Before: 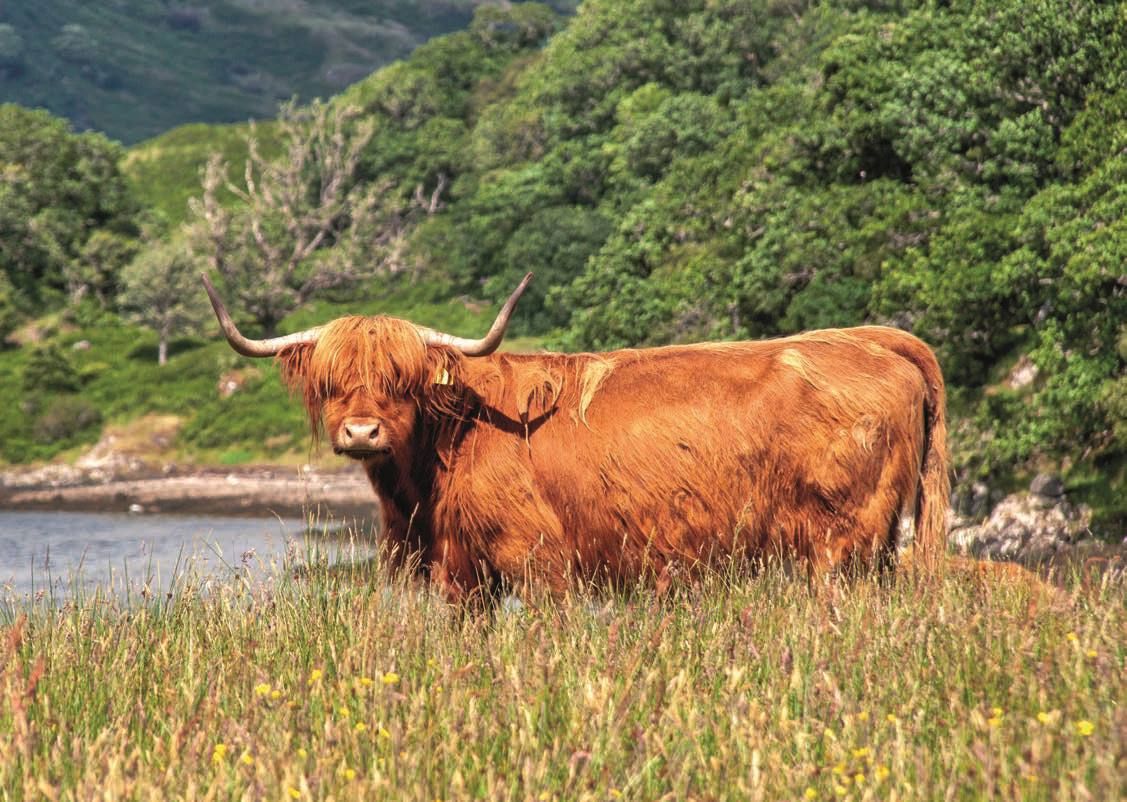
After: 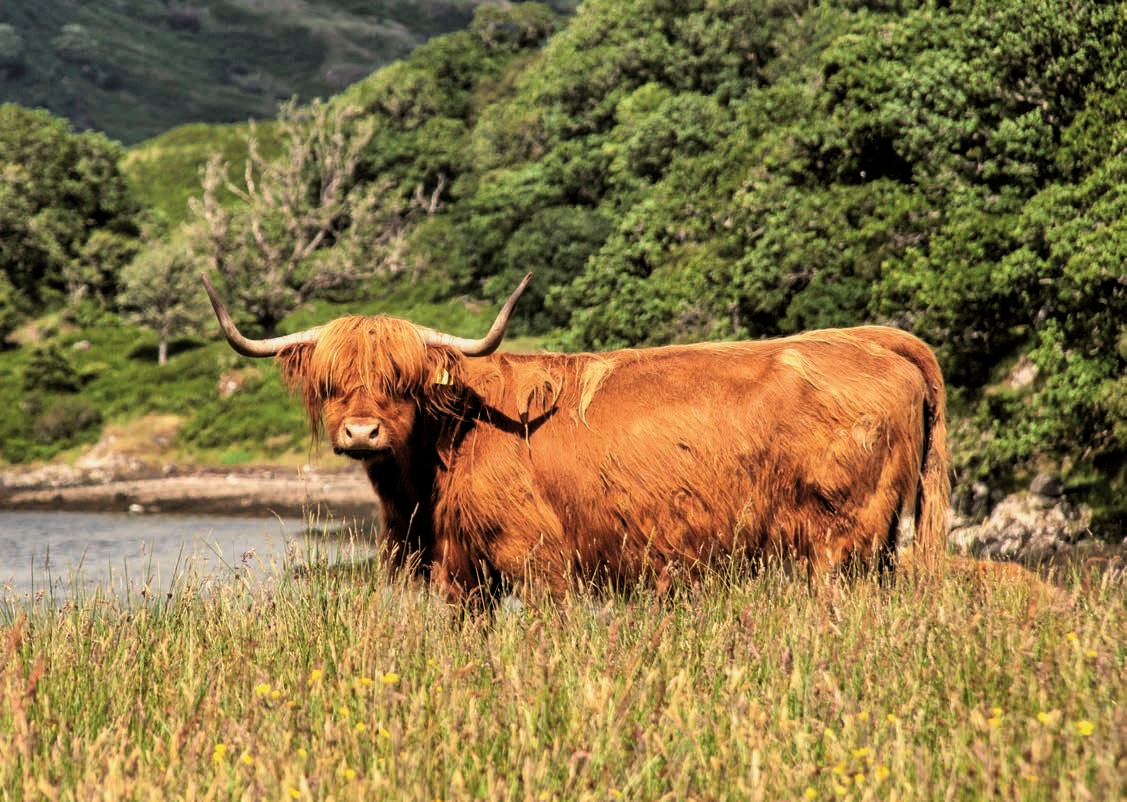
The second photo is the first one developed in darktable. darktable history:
color balance: lift [1.005, 1.002, 0.998, 0.998], gamma [1, 1.021, 1.02, 0.979], gain [0.923, 1.066, 1.056, 0.934]
filmic rgb: black relative exposure -4 EV, white relative exposure 3 EV, hardness 3.02, contrast 1.4
